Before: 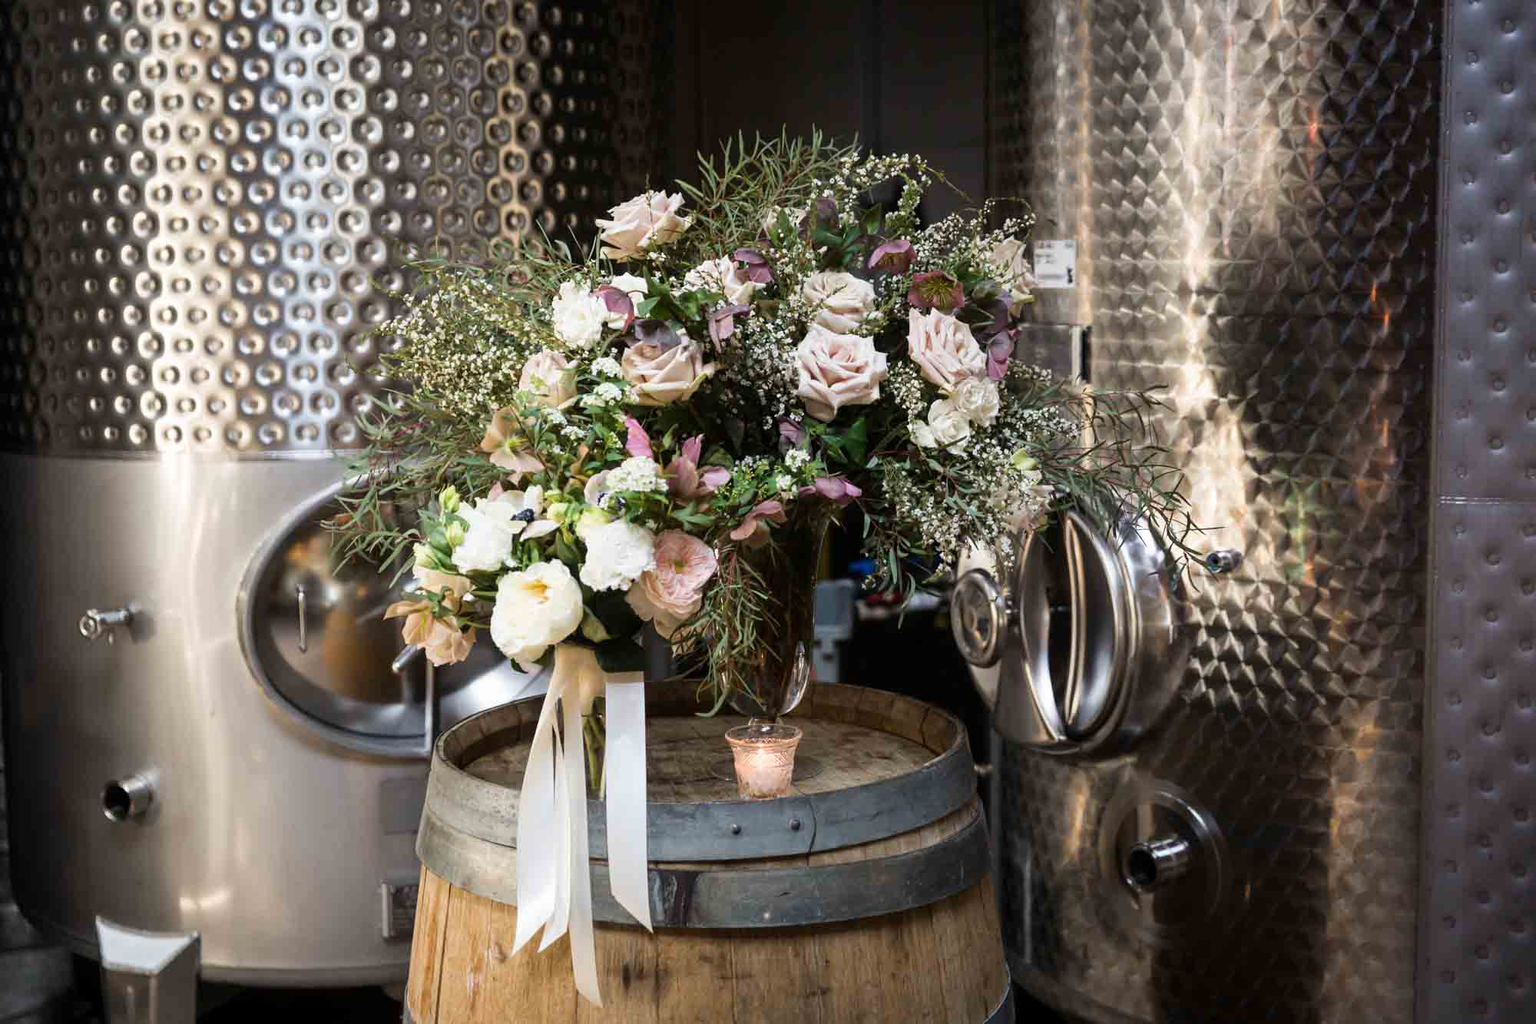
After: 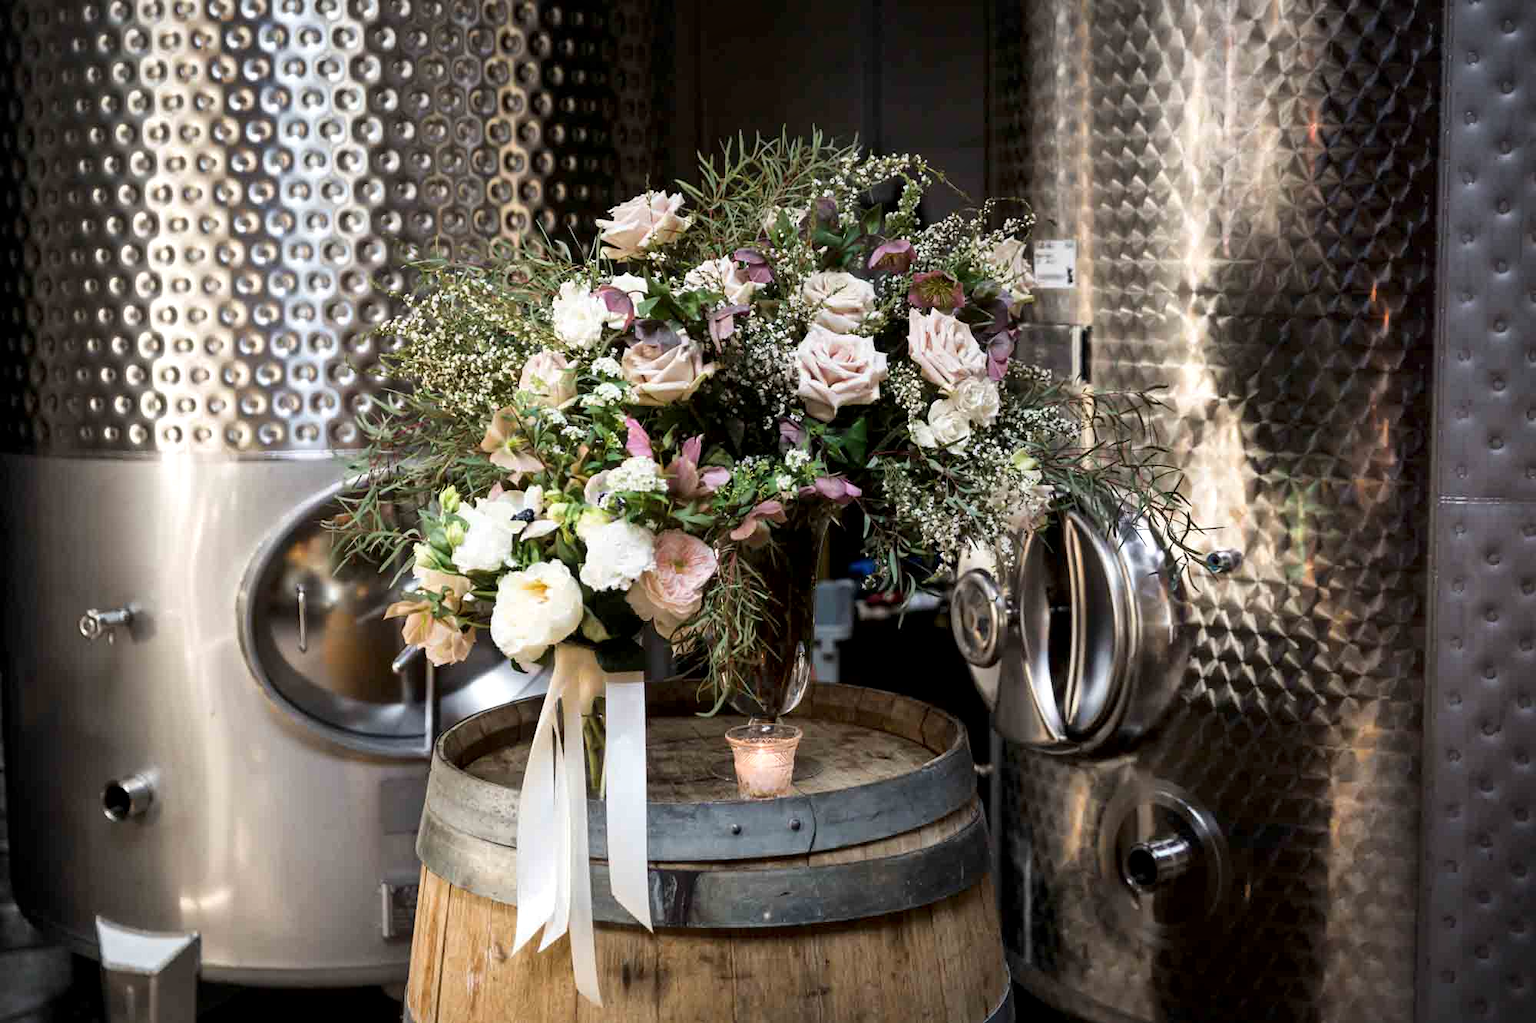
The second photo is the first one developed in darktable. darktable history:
local contrast: mode bilateral grid, contrast 19, coarseness 99, detail 150%, midtone range 0.2
vignetting: fall-off start 91.42%, center (-0.08, 0.061), unbound false
